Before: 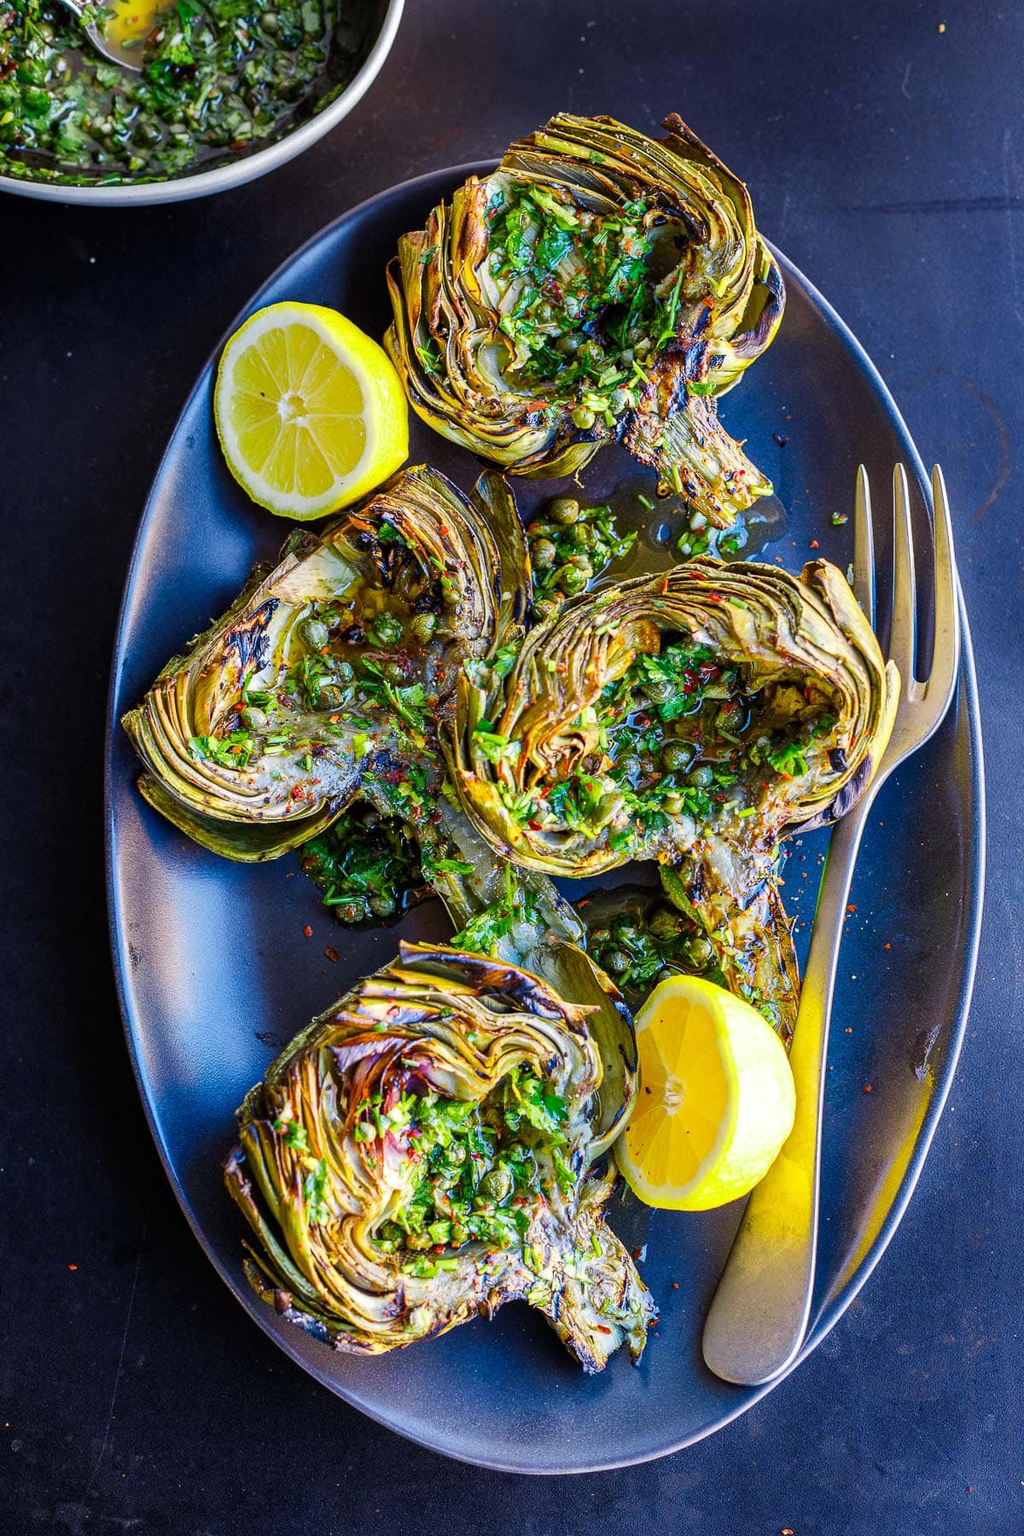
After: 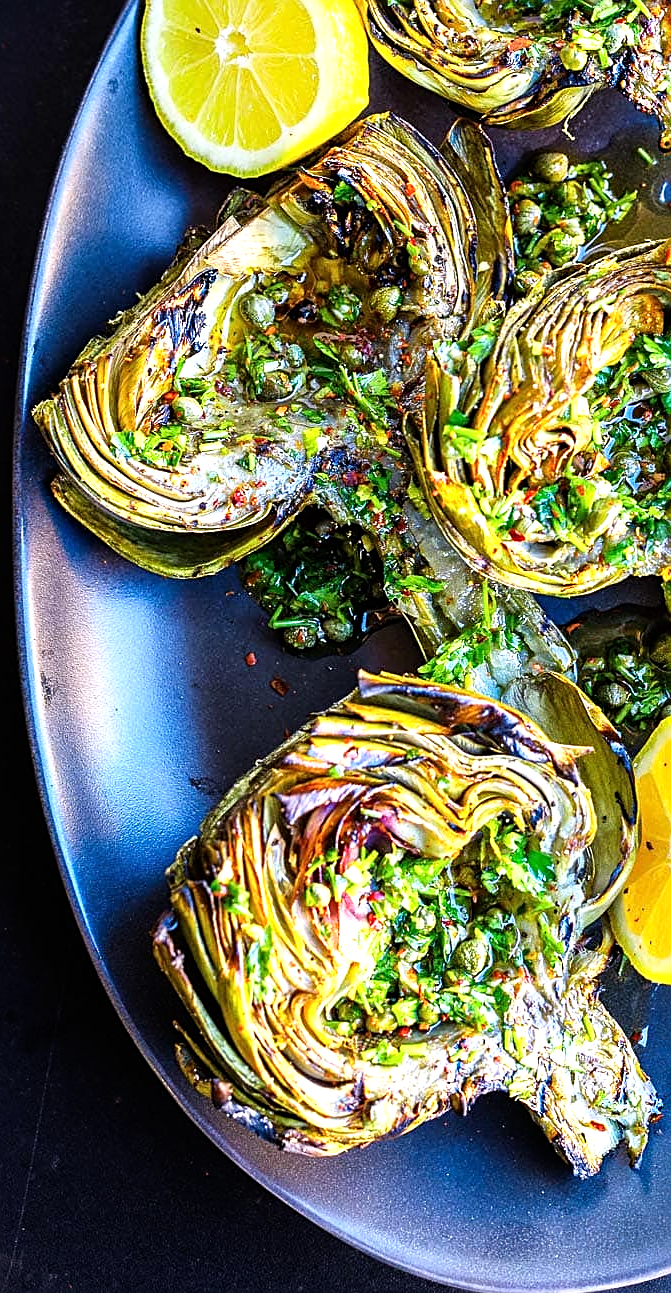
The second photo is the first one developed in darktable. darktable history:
tone equalizer: -8 EV -0.753 EV, -7 EV -0.738 EV, -6 EV -0.568 EV, -5 EV -0.394 EV, -3 EV 0.391 EV, -2 EV 0.6 EV, -1 EV 0.693 EV, +0 EV 0.762 EV
exposure: compensate exposure bias true, compensate highlight preservation false
sharpen: on, module defaults
crop: left 9.248%, top 24%, right 34.77%, bottom 4.128%
